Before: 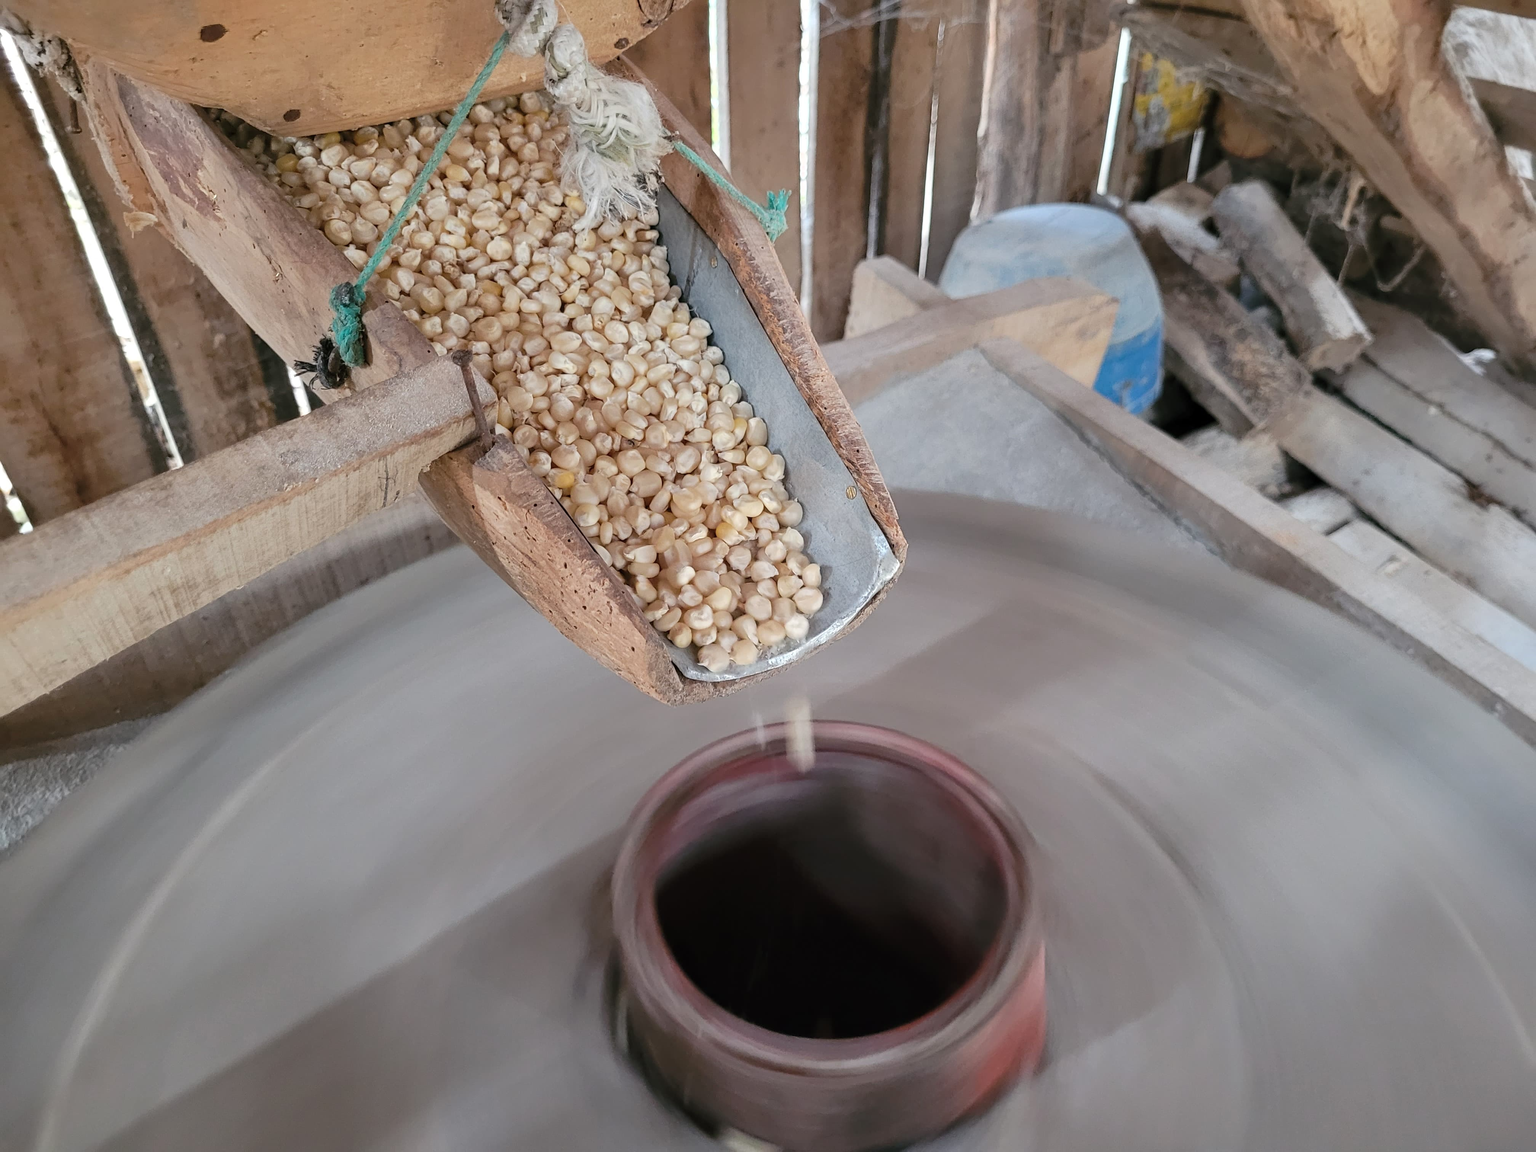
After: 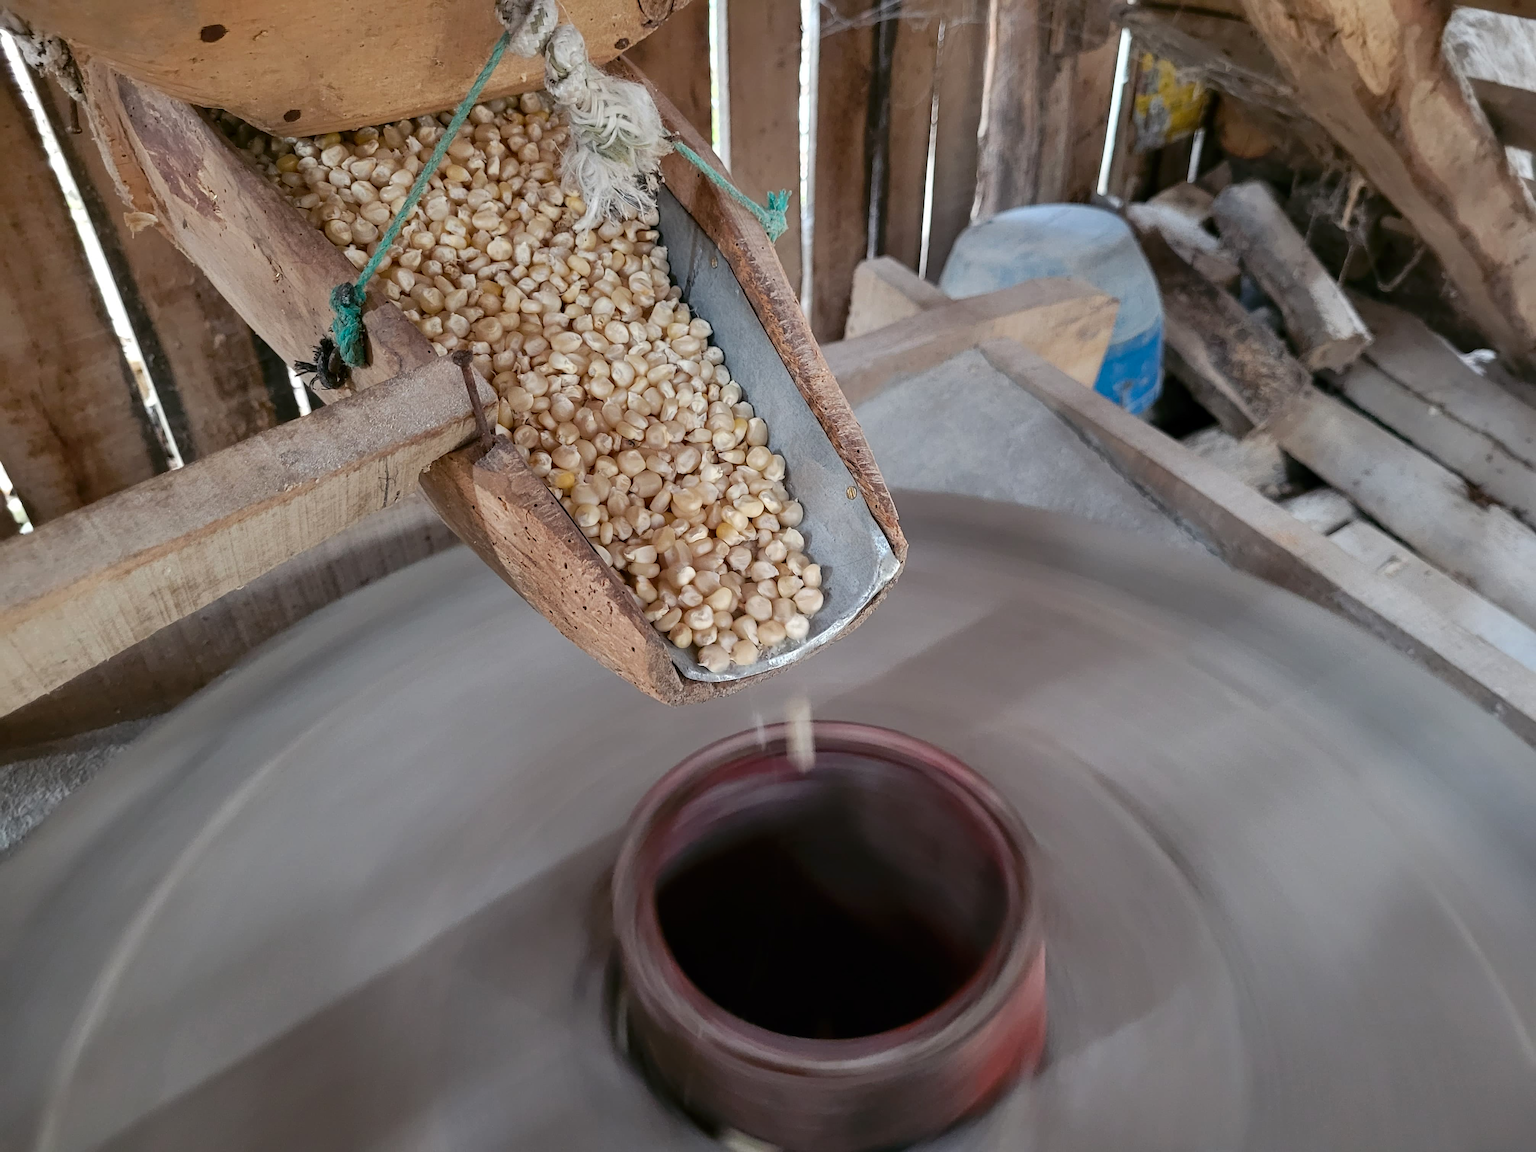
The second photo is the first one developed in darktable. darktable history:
contrast brightness saturation: contrast 0.067, brightness -0.129, saturation 0.055
